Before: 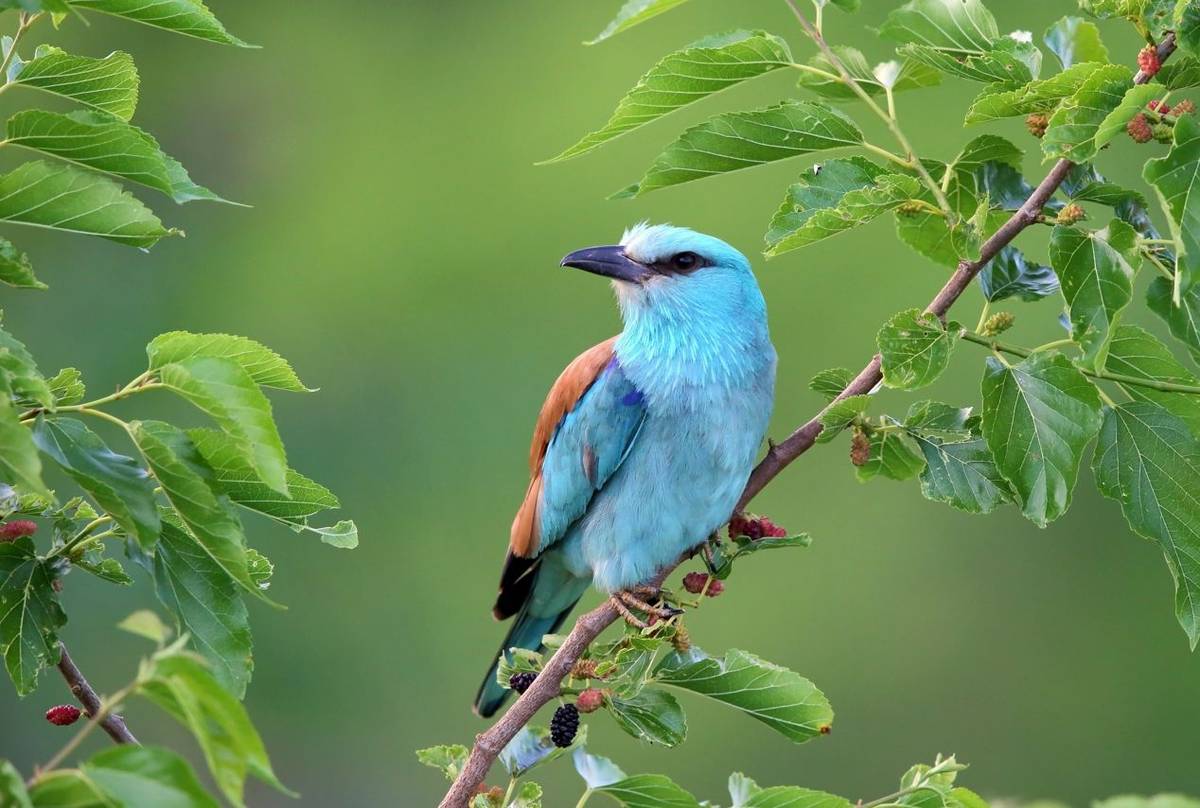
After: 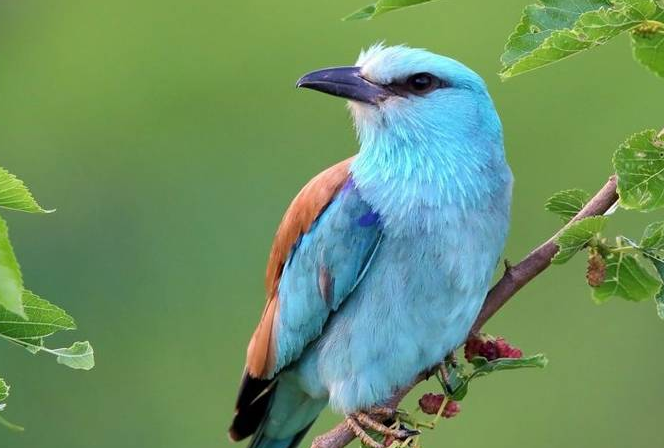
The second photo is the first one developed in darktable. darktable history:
crop and rotate: left 22.001%, top 22.211%, right 22.638%, bottom 22.331%
